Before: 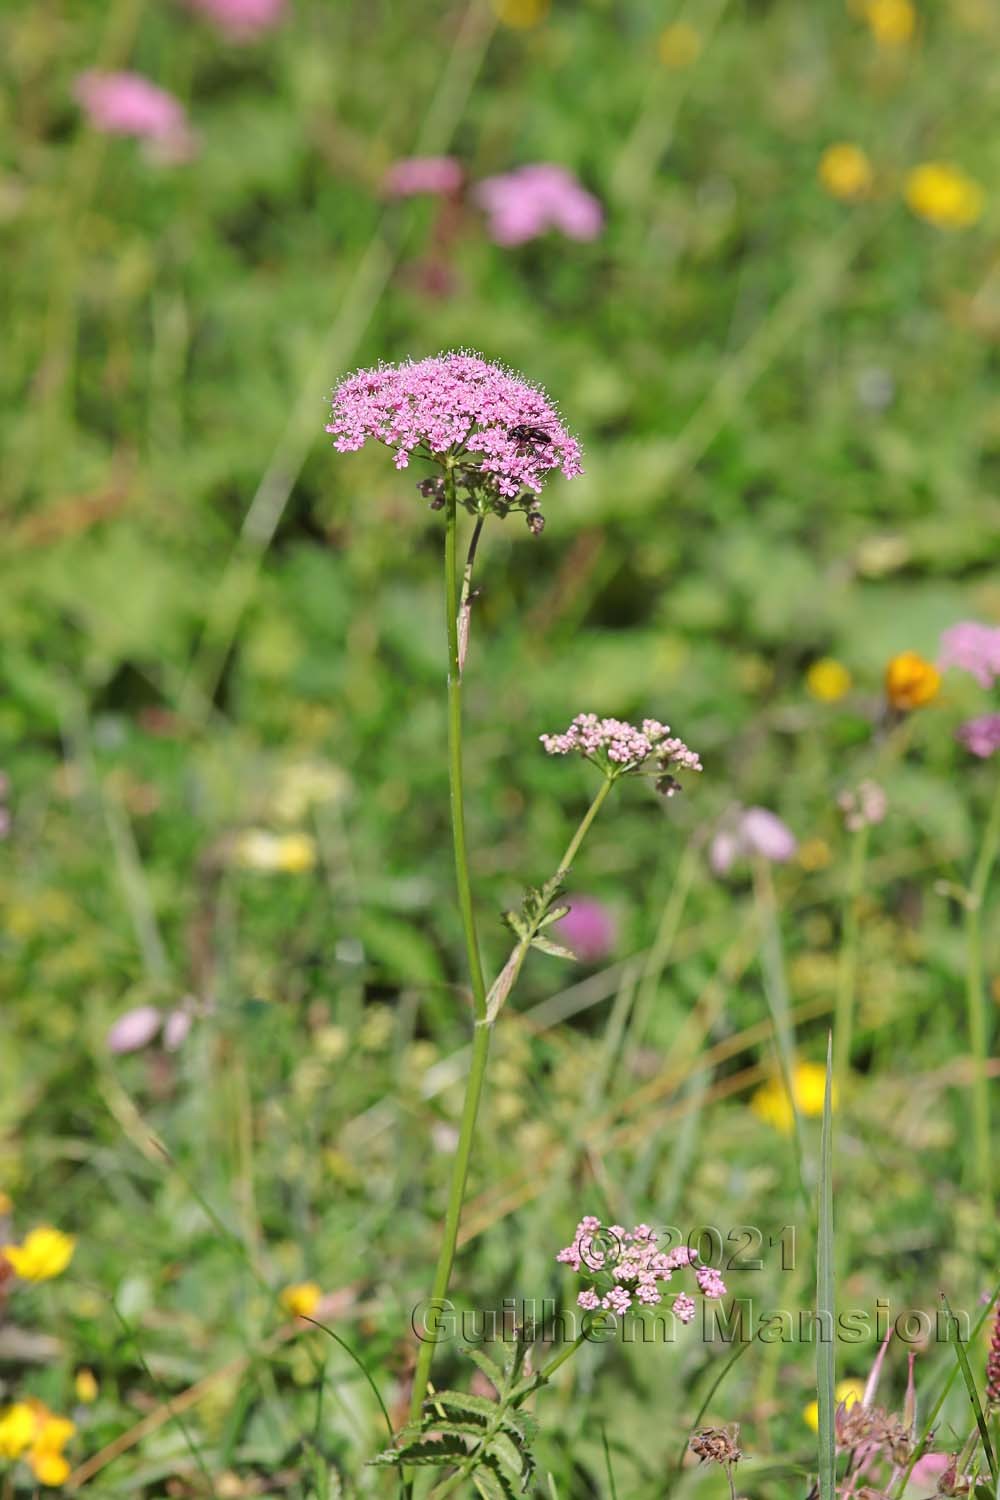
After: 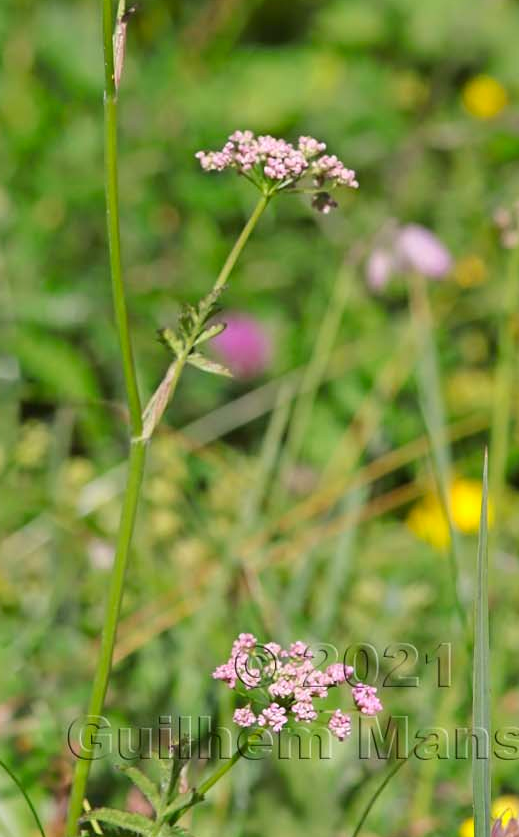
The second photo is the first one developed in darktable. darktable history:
crop: left 34.412%, top 38.891%, right 13.61%, bottom 5.307%
contrast brightness saturation: saturation 0.18
